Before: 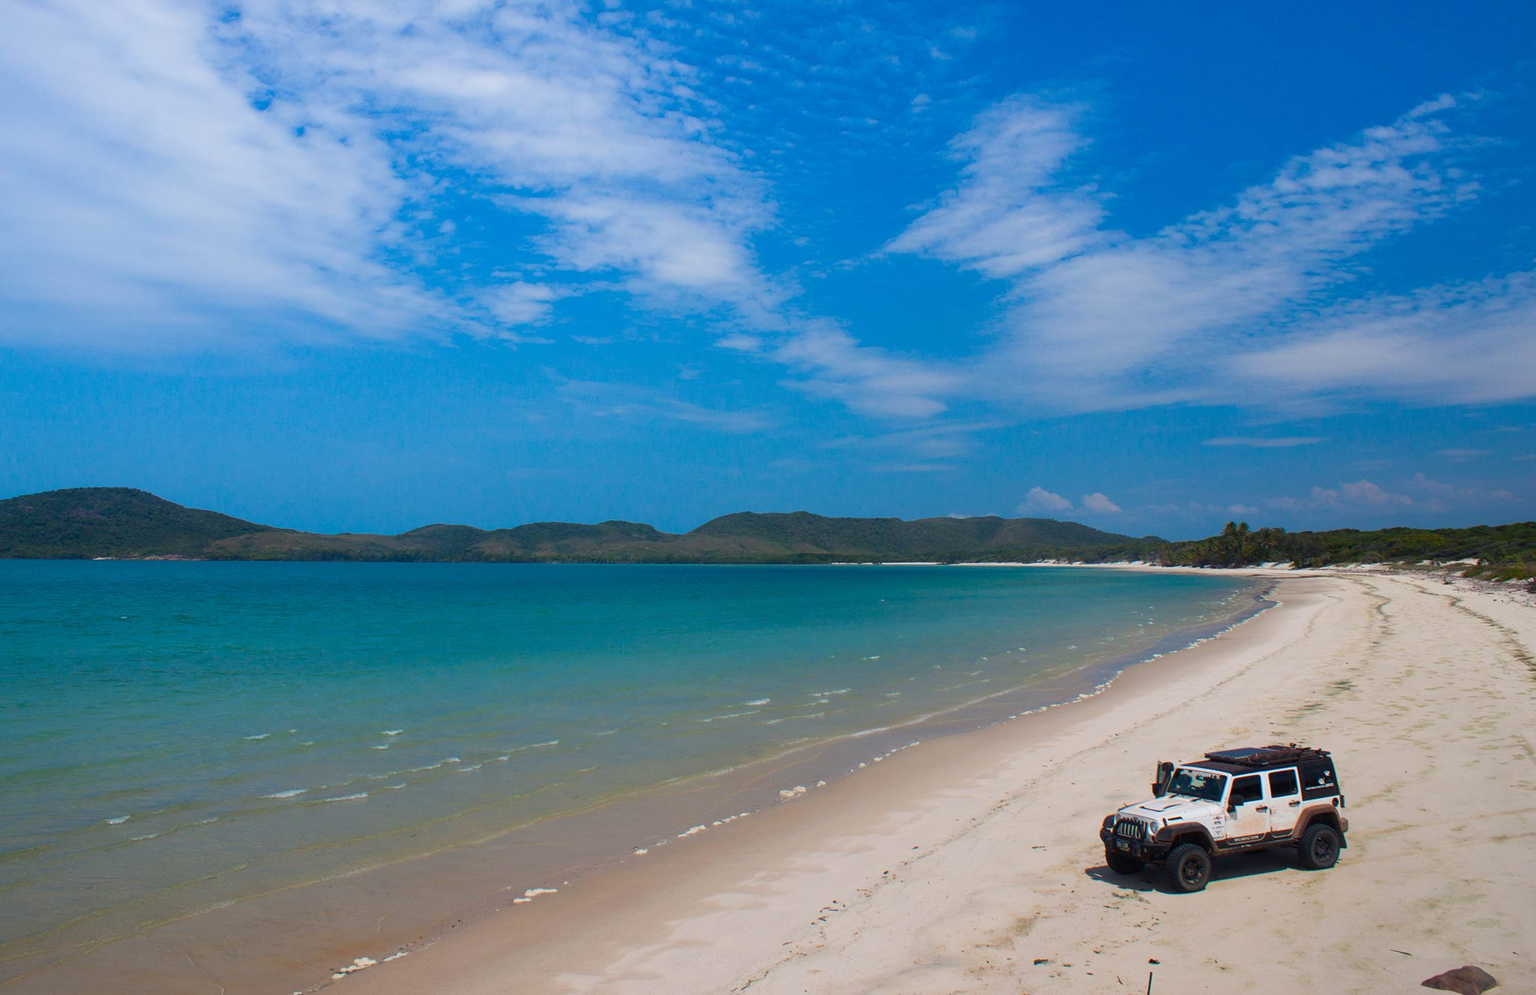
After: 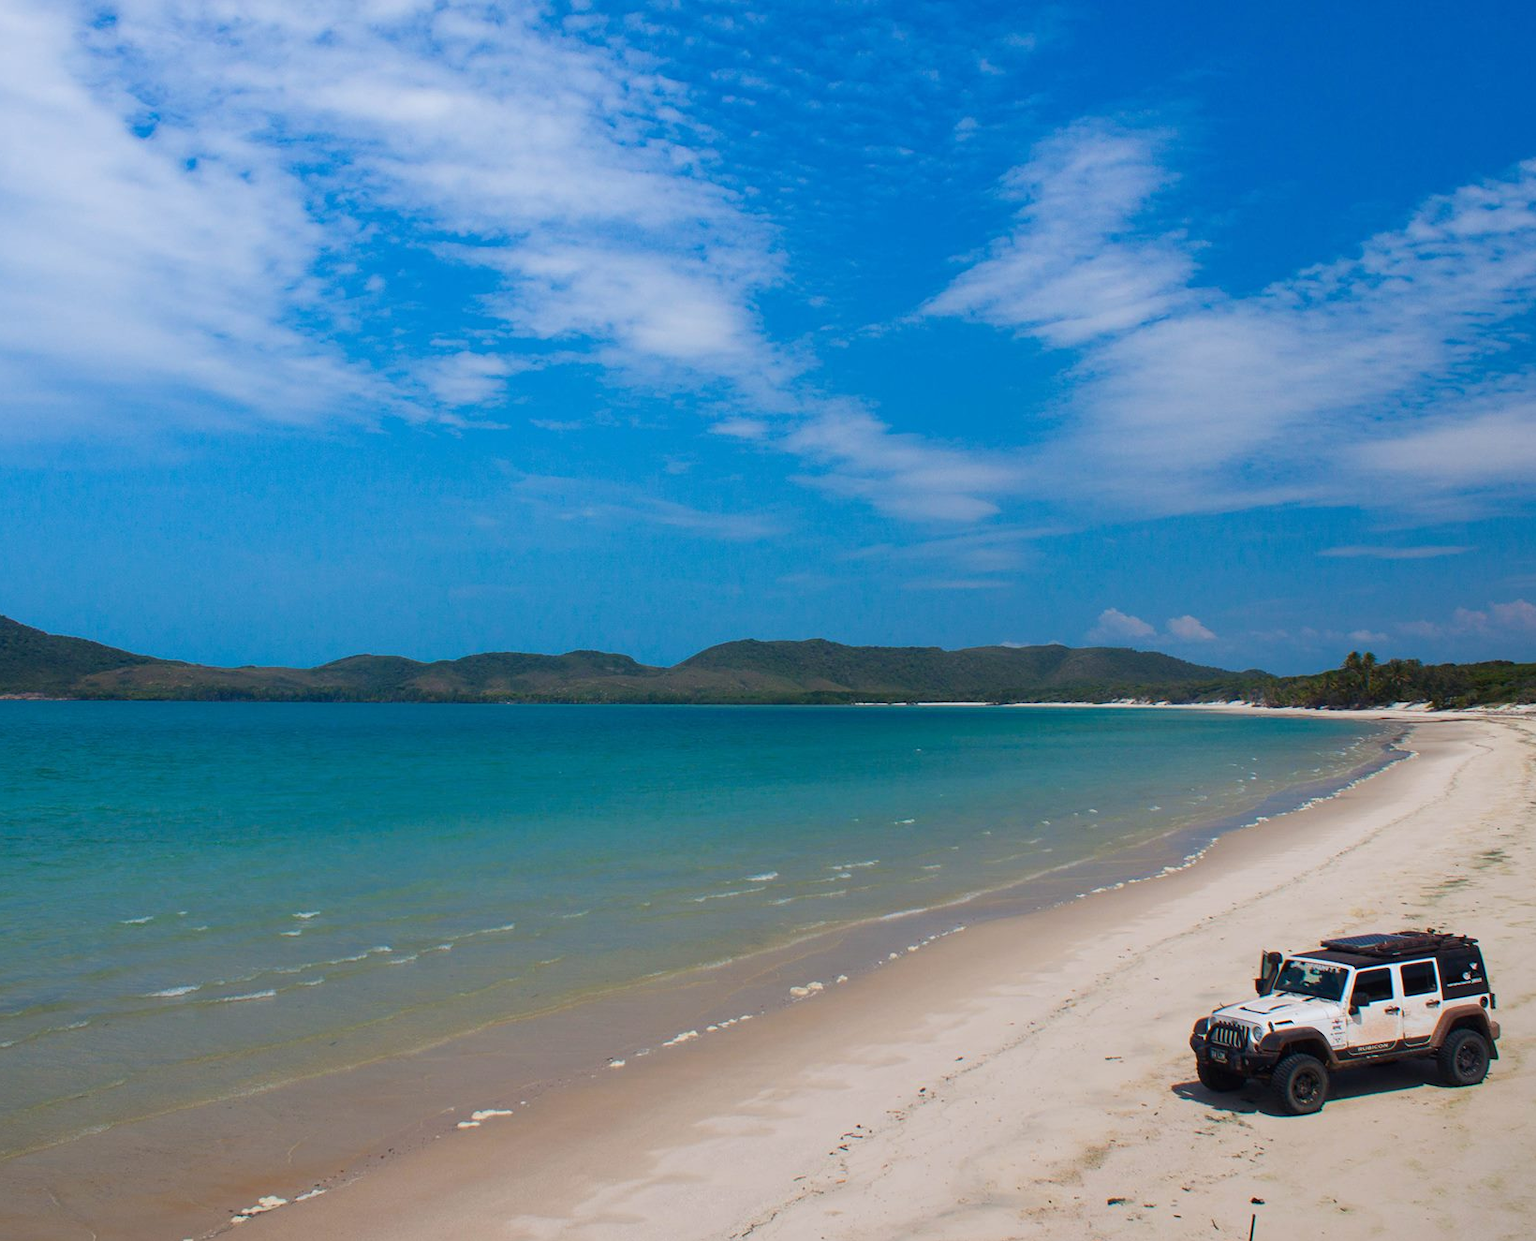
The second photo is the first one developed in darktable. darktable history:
crop and rotate: left 9.595%, right 10.288%
